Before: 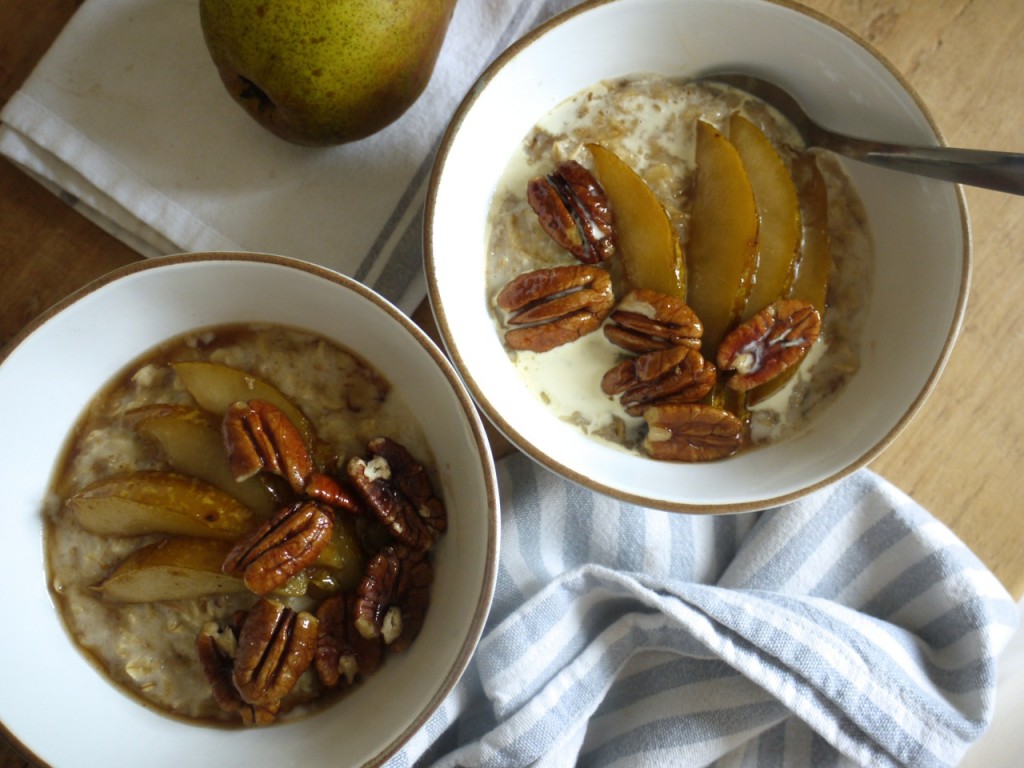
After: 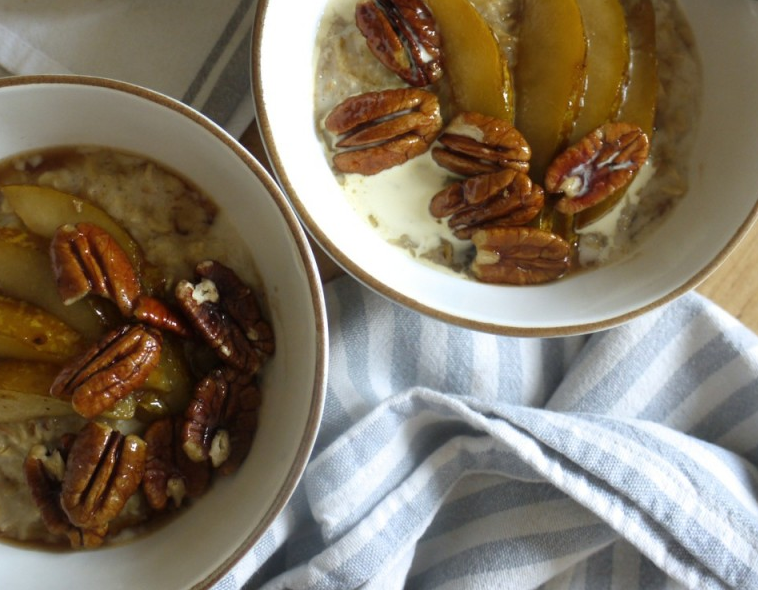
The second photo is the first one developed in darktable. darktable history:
crop: left 16.832%, top 23.158%, right 9.049%
